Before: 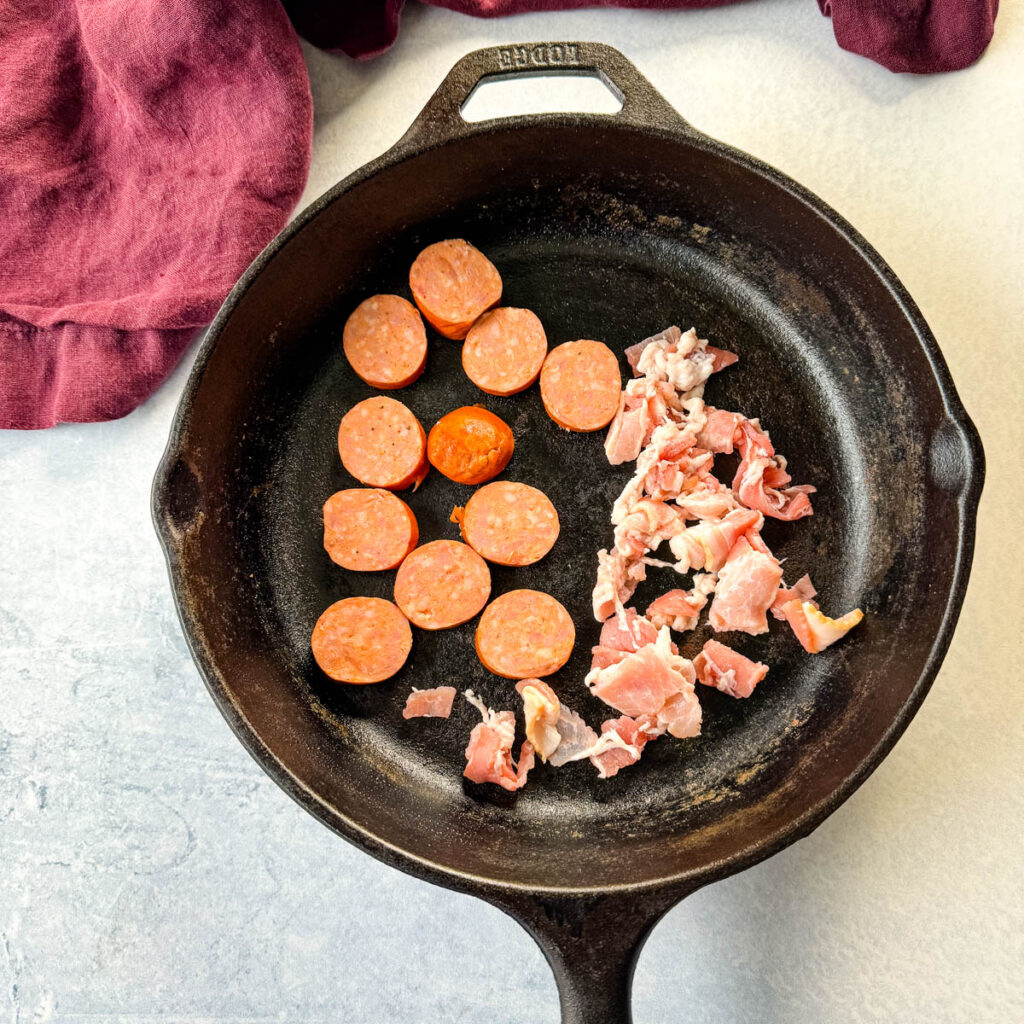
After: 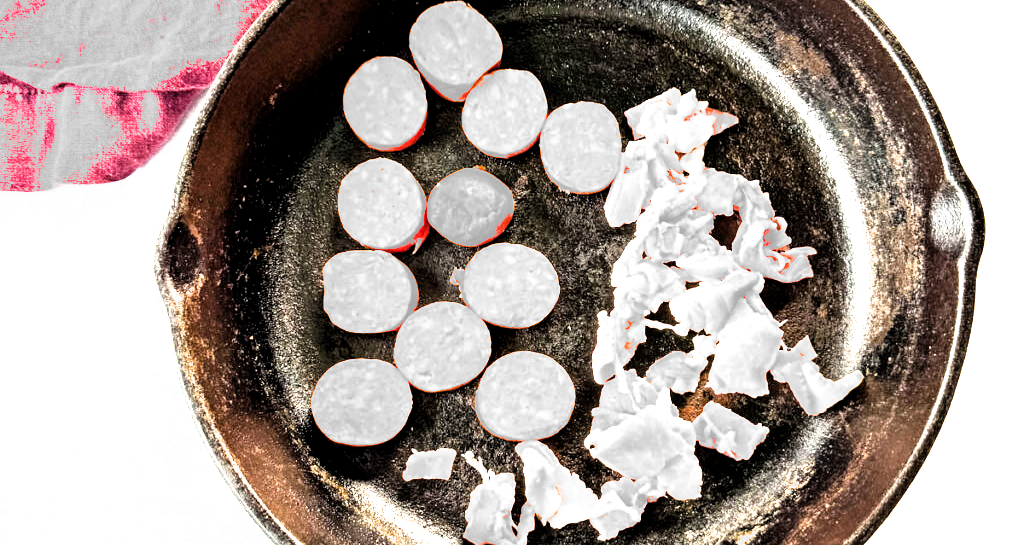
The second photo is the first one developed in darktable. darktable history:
crop and rotate: top 23.339%, bottom 23.431%
filmic rgb: black relative exposure -5.53 EV, white relative exposure 2.52 EV, threshold 5.96 EV, target black luminance 0%, hardness 4.53, latitude 67.19%, contrast 1.455, shadows ↔ highlights balance -4.34%, add noise in highlights 0.001, color science v3 (2019), use custom middle-gray values true, contrast in highlights soft, enable highlight reconstruction true
exposure: black level correction 0, exposure 1.965 EV, compensate highlight preservation false
